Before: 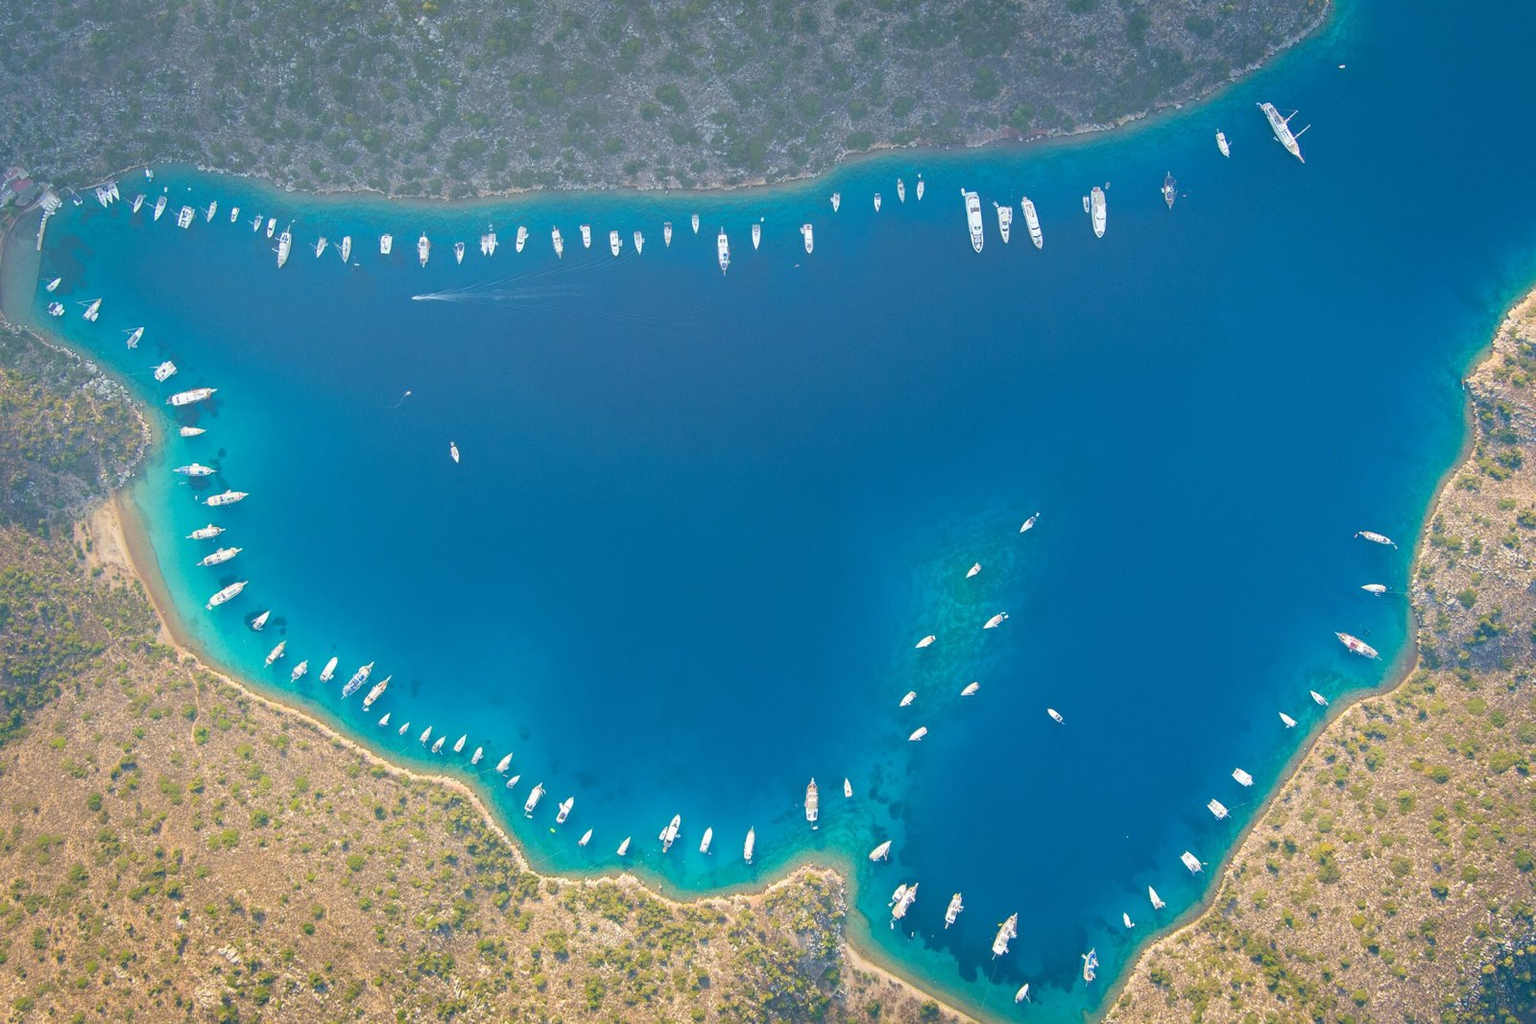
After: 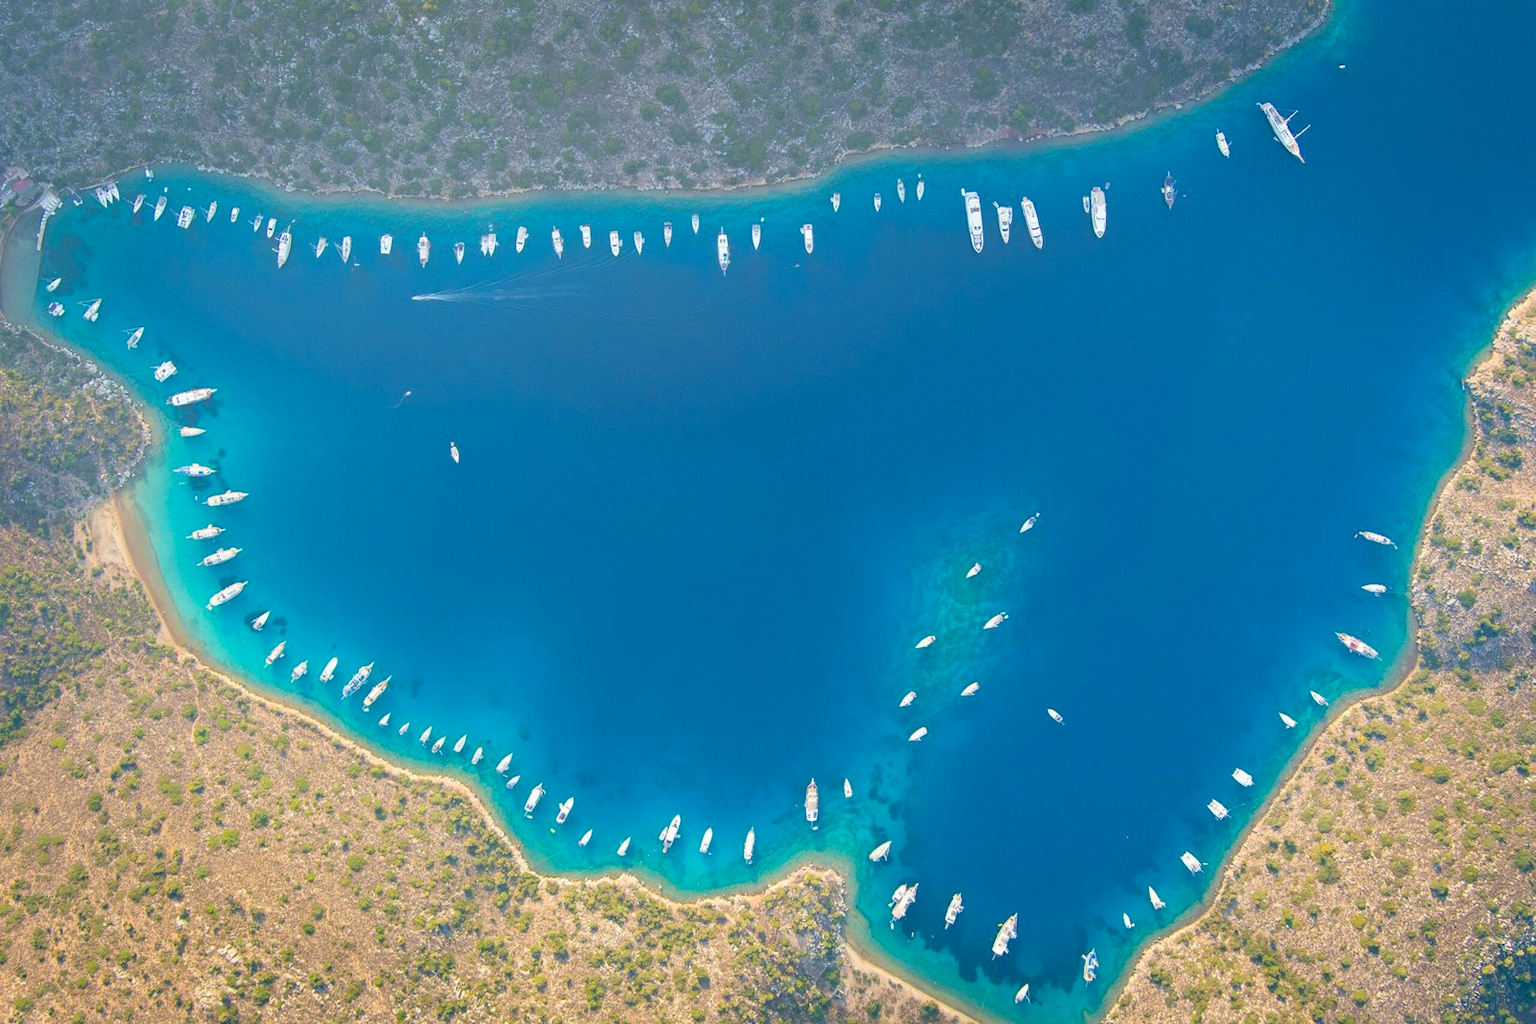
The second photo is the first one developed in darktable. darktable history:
contrast brightness saturation: contrast 0.104, brightness 0.029, saturation 0.094
